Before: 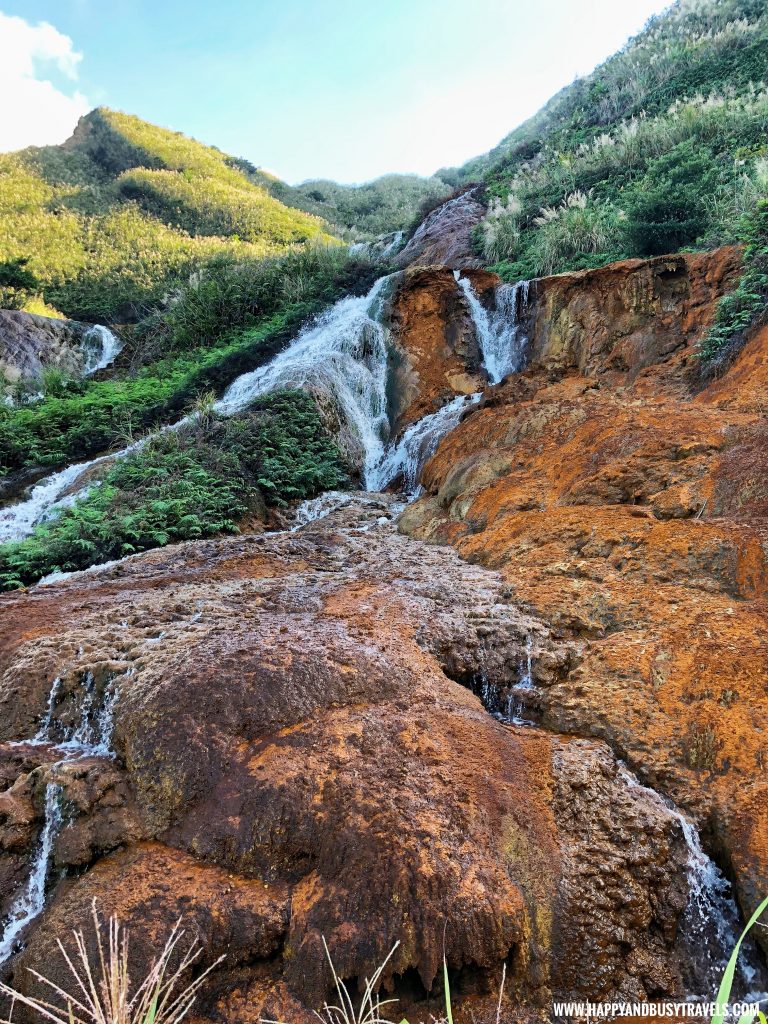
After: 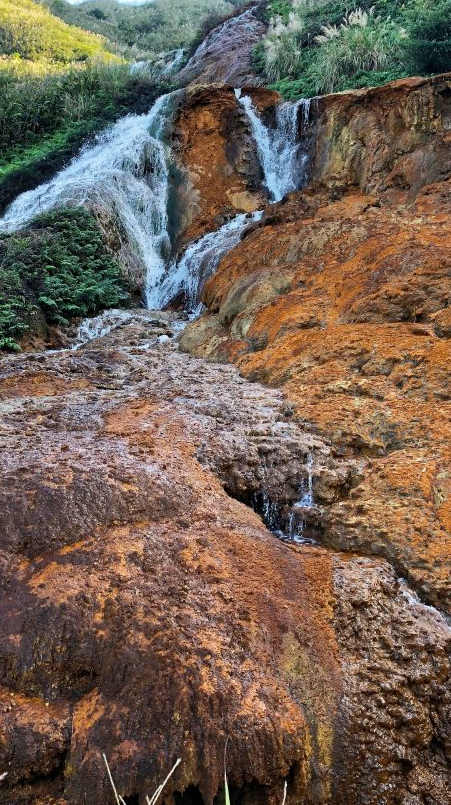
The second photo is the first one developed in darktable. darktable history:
crop and rotate: left 28.533%, top 17.834%, right 12.726%, bottom 3.545%
